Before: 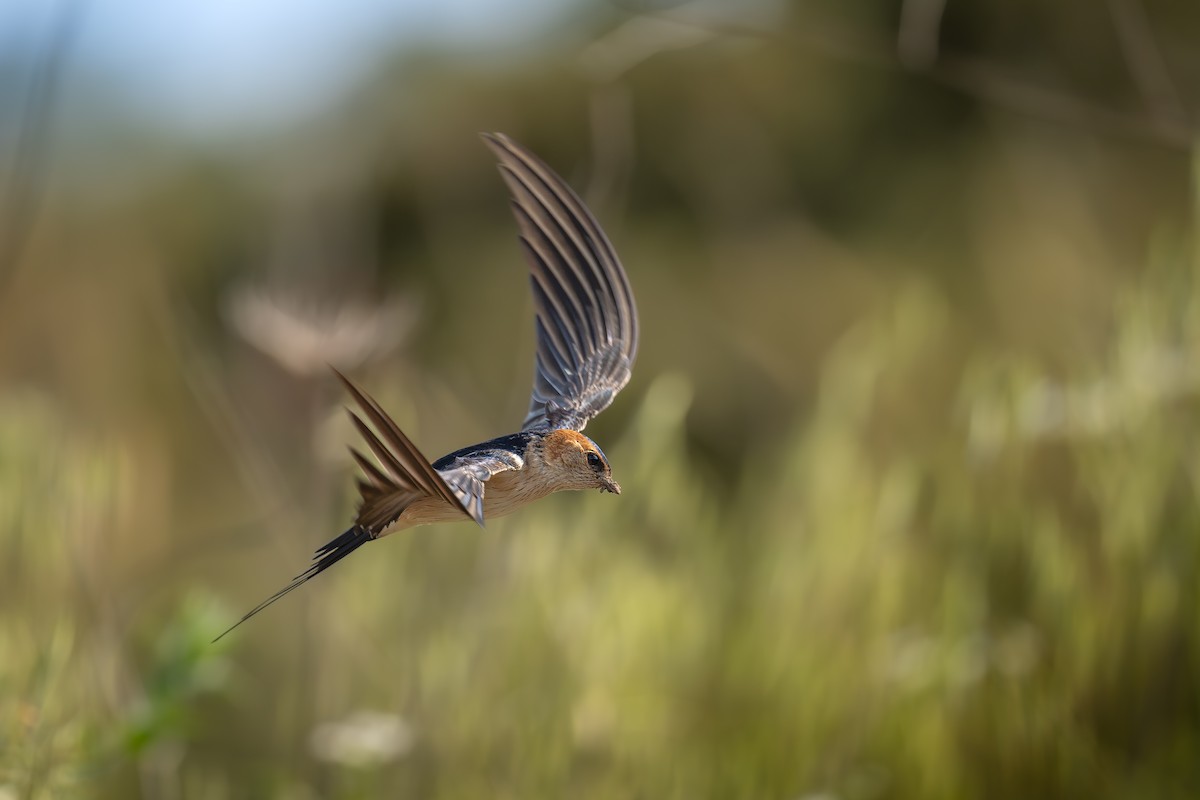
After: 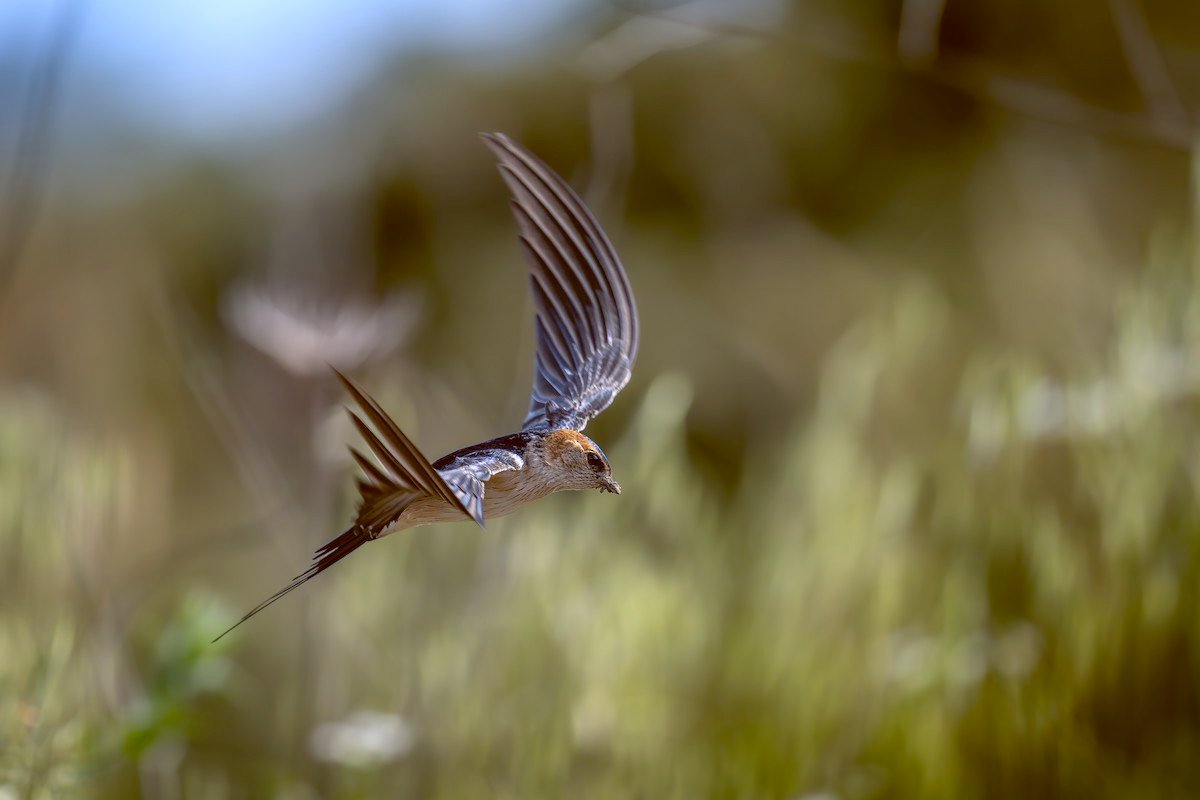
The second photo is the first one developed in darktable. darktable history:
local contrast: on, module defaults
white balance: red 0.967, blue 1.119, emerald 0.756
color balance: lift [1, 1.015, 1.004, 0.985], gamma [1, 0.958, 0.971, 1.042], gain [1, 0.956, 0.977, 1.044]
